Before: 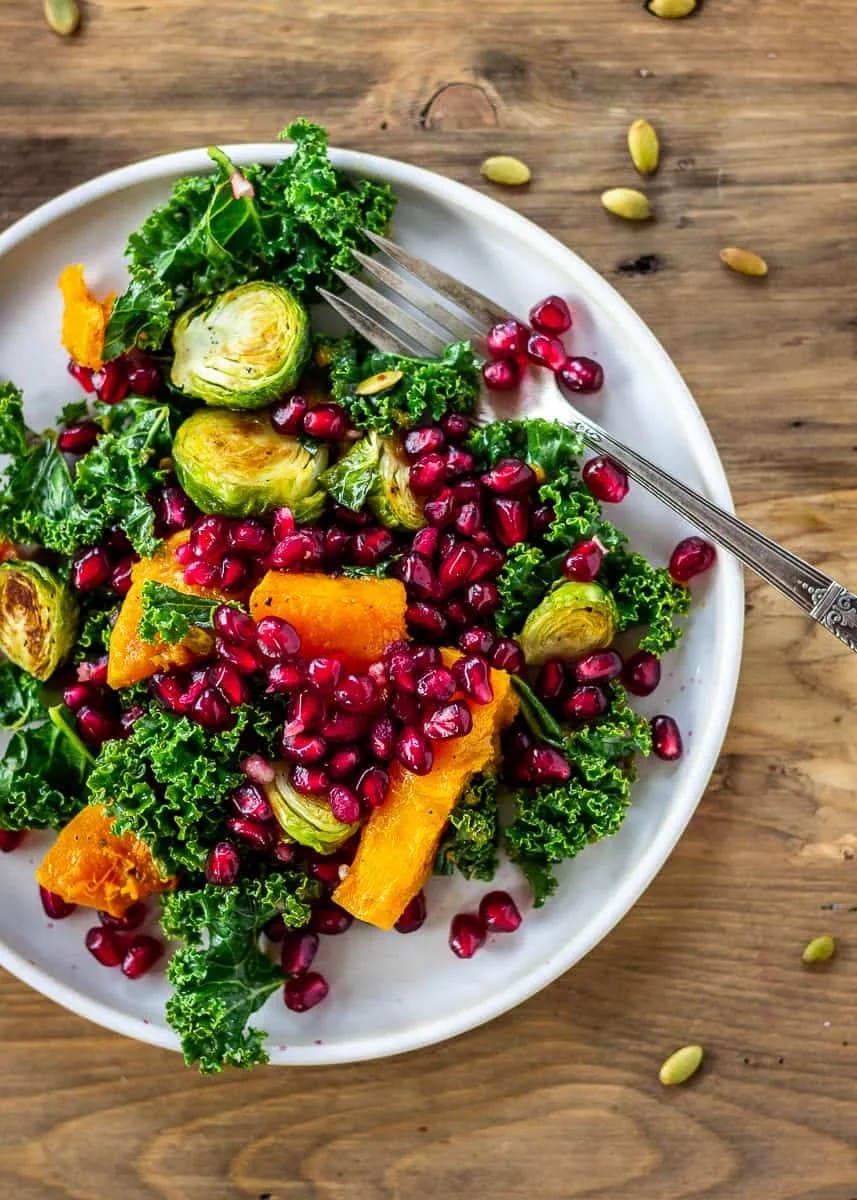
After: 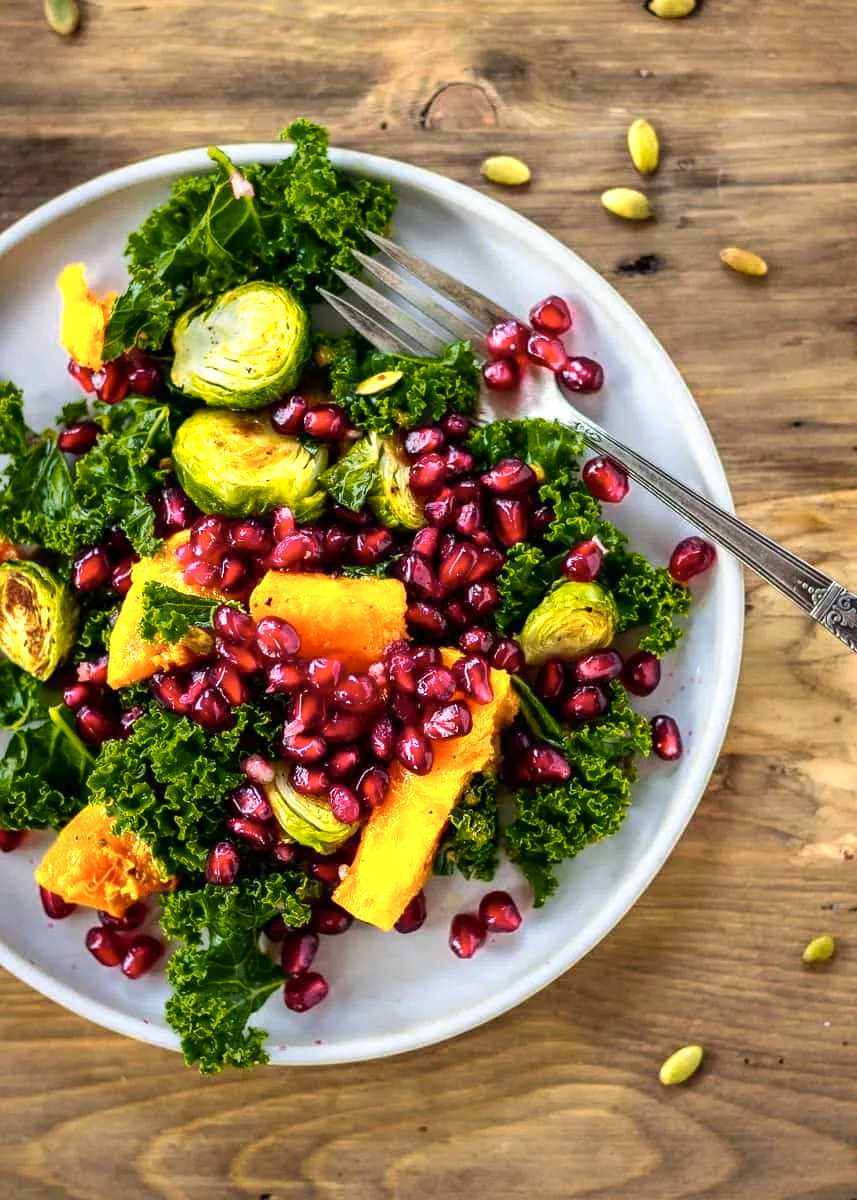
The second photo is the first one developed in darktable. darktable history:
color zones: curves: ch0 [(0.099, 0.624) (0.257, 0.596) (0.384, 0.376) (0.529, 0.492) (0.697, 0.564) (0.768, 0.532) (0.908, 0.644)]; ch1 [(0.112, 0.564) (0.254, 0.612) (0.432, 0.676) (0.592, 0.456) (0.743, 0.684) (0.888, 0.536)]; ch2 [(0.25, 0.5) (0.469, 0.36) (0.75, 0.5)]
vignetting: fall-off start 91.22%, brightness -0.582, saturation -0.128, unbound false
